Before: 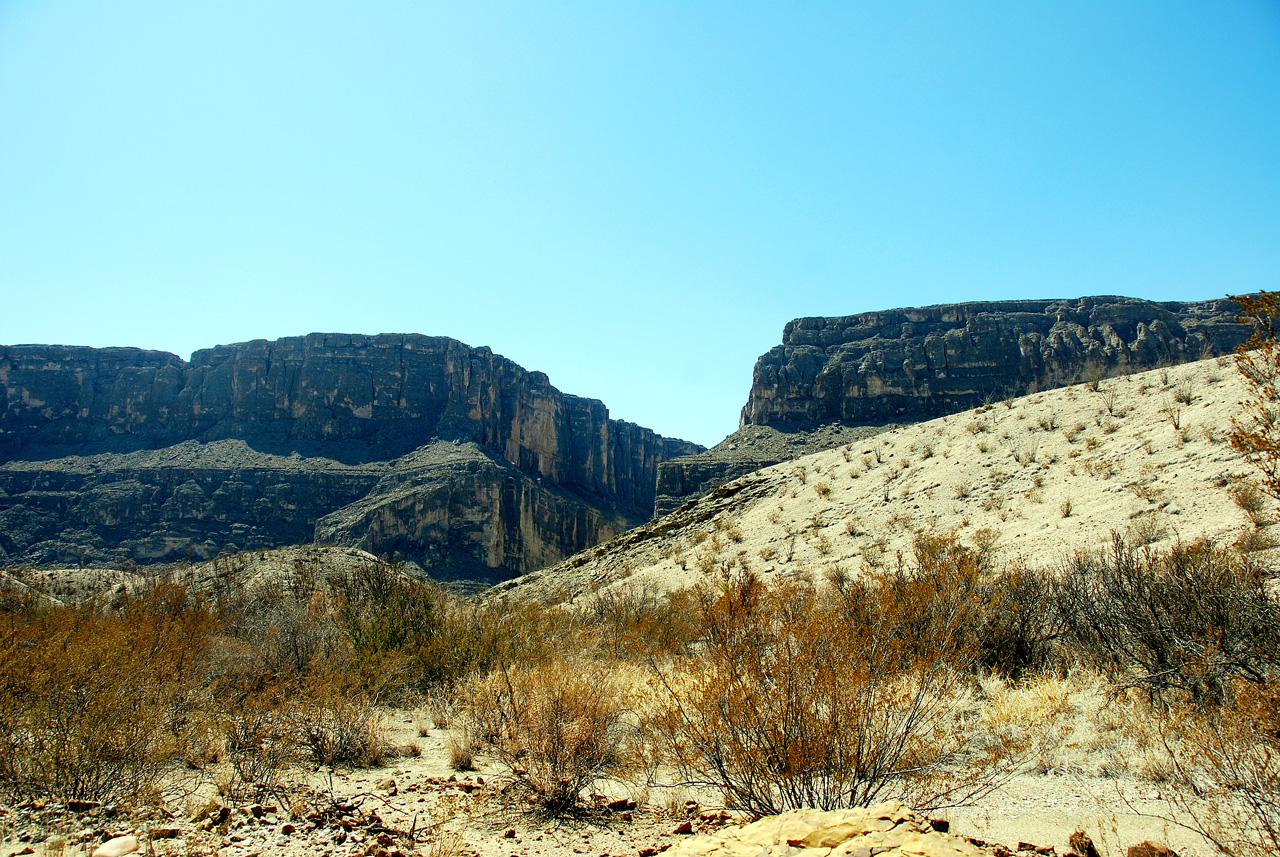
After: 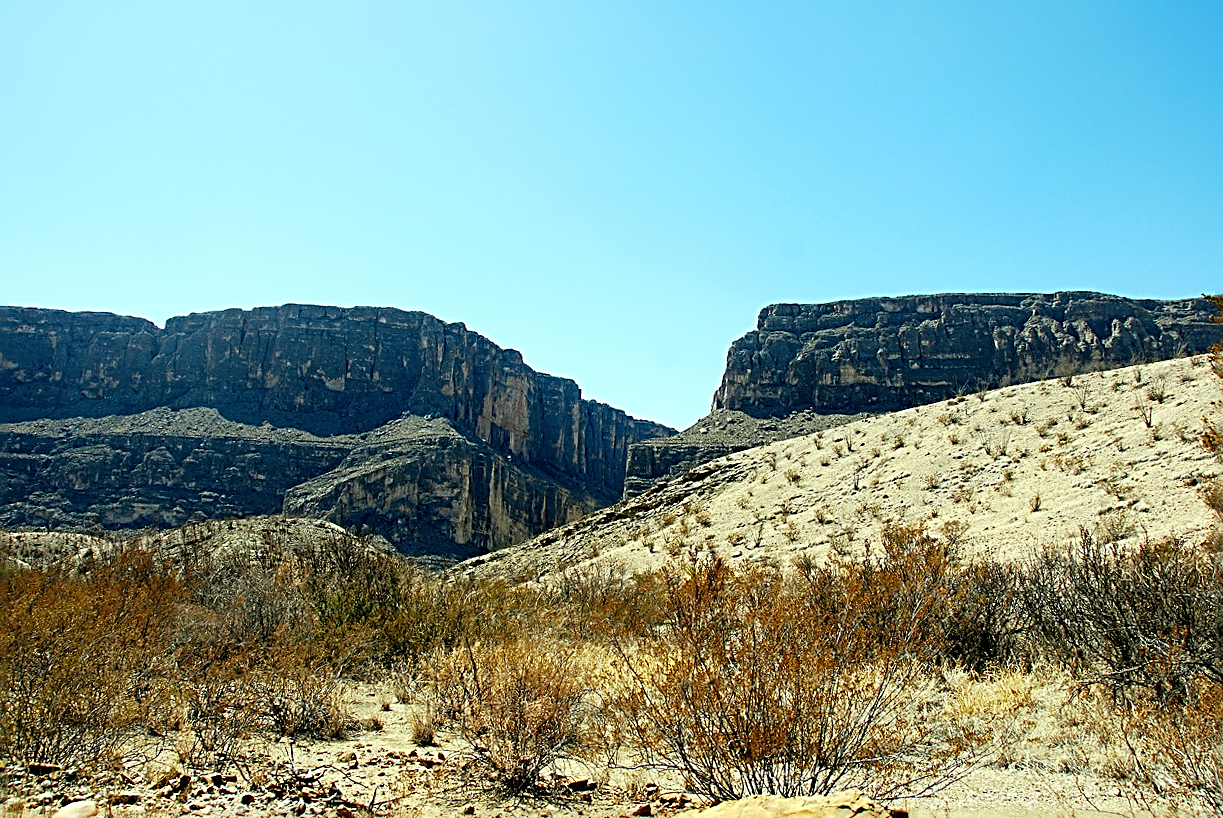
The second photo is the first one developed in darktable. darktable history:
crop and rotate: angle -1.8°
sharpen: radius 3.046, amount 0.767
